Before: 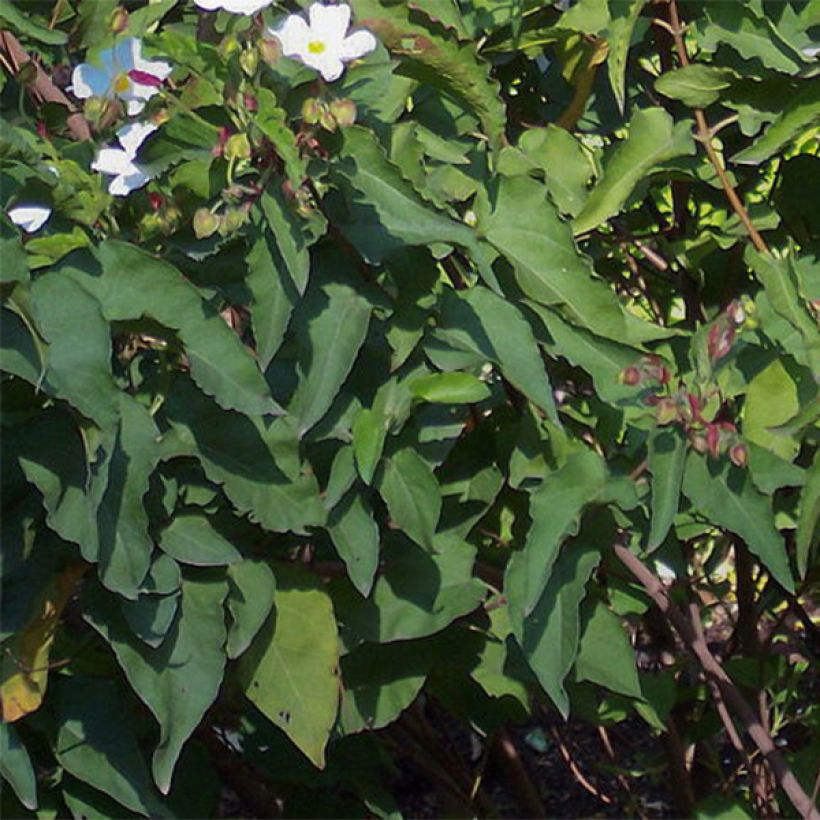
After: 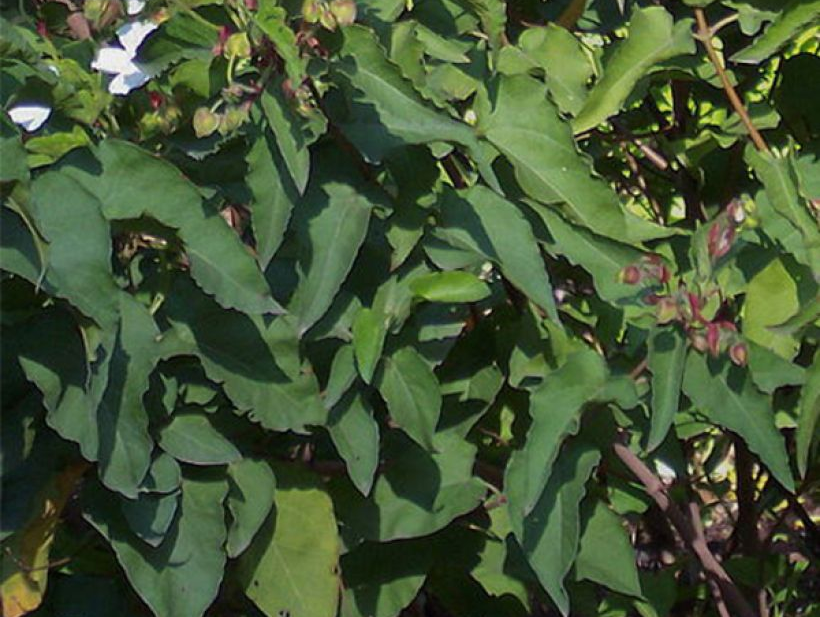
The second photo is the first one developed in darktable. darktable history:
crop and rotate: top 12.352%, bottom 12.344%
base curve: curves: ch0 [(0, 0) (0.297, 0.298) (1, 1)]
